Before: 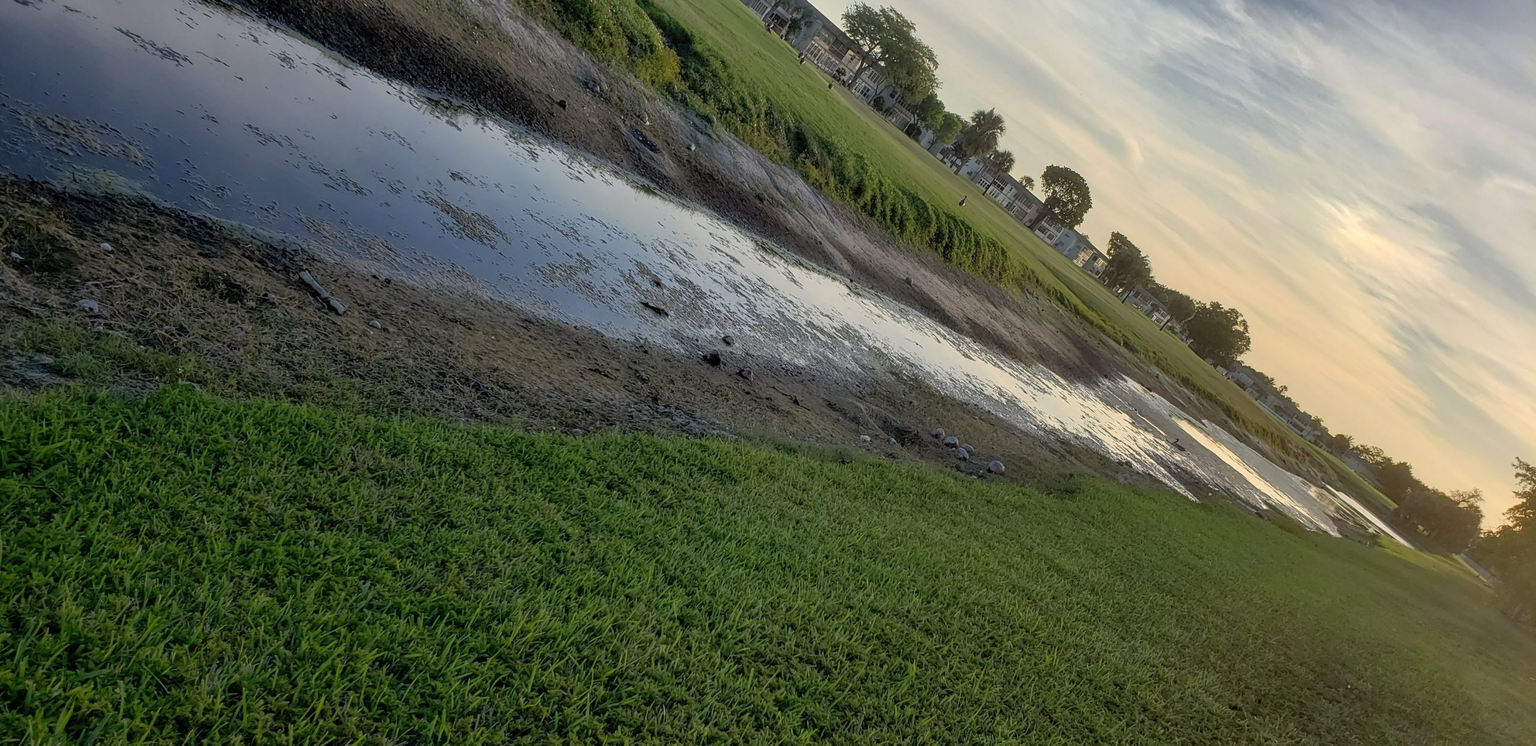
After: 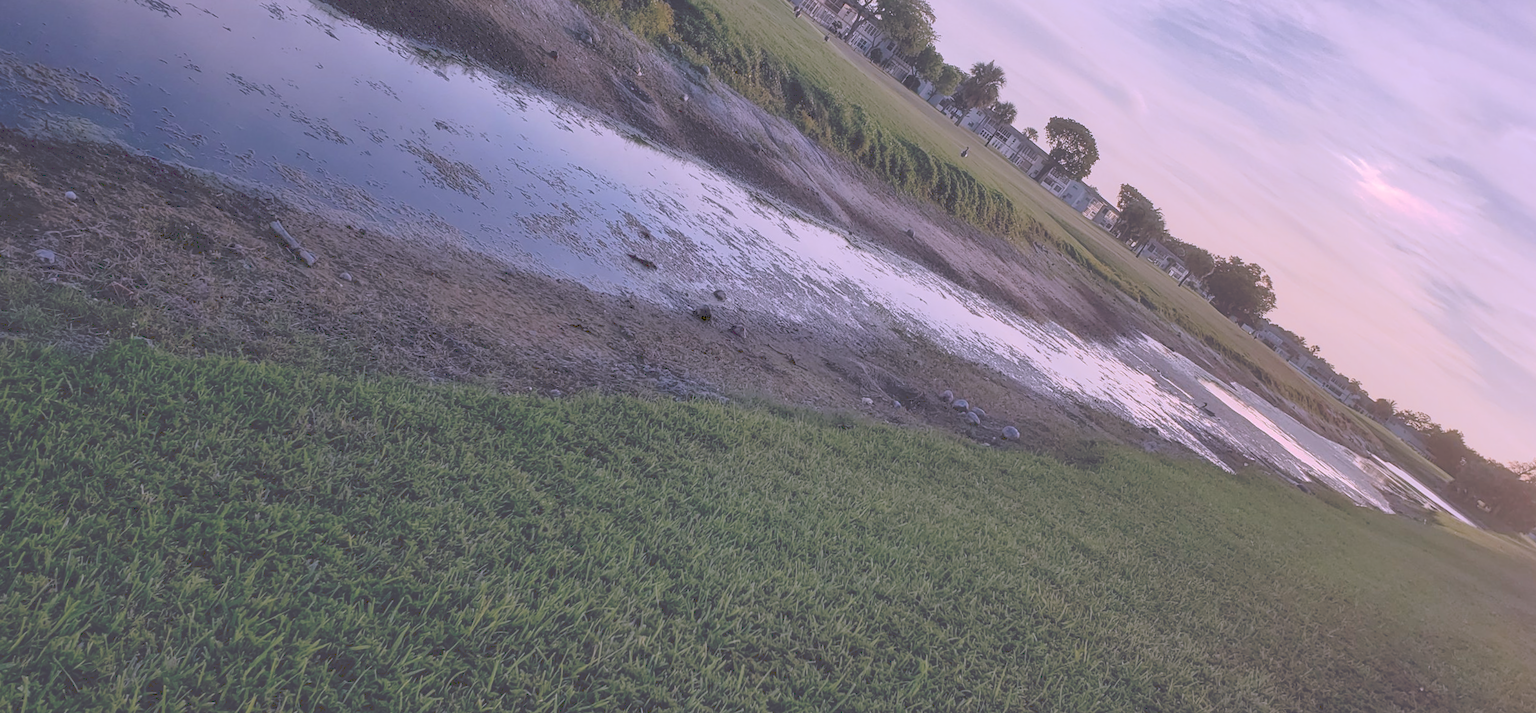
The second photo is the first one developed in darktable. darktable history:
color correction: highlights a* 15.03, highlights b* -25.07
tone curve: curves: ch0 [(0, 0) (0.003, 0.278) (0.011, 0.282) (0.025, 0.282) (0.044, 0.29) (0.069, 0.295) (0.1, 0.306) (0.136, 0.316) (0.177, 0.33) (0.224, 0.358) (0.277, 0.403) (0.335, 0.451) (0.399, 0.505) (0.468, 0.558) (0.543, 0.611) (0.623, 0.679) (0.709, 0.751) (0.801, 0.815) (0.898, 0.863) (1, 1)], preserve colors none
crop and rotate: top 5.609%, bottom 5.609%
rotate and perspective: rotation 0.215°, lens shift (vertical) -0.139, crop left 0.069, crop right 0.939, crop top 0.002, crop bottom 0.996
